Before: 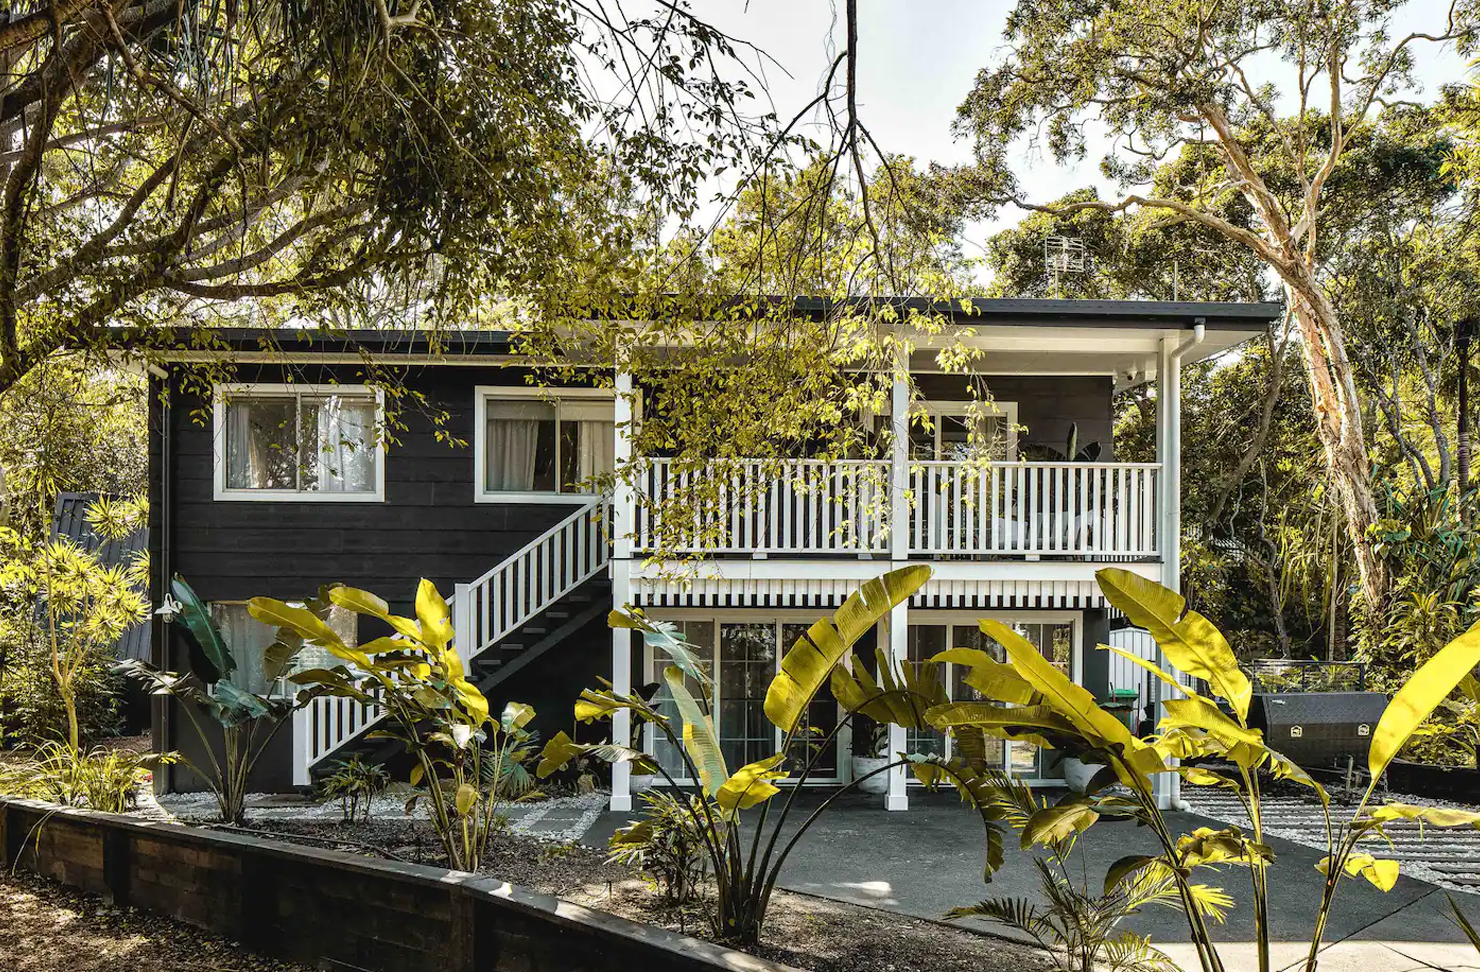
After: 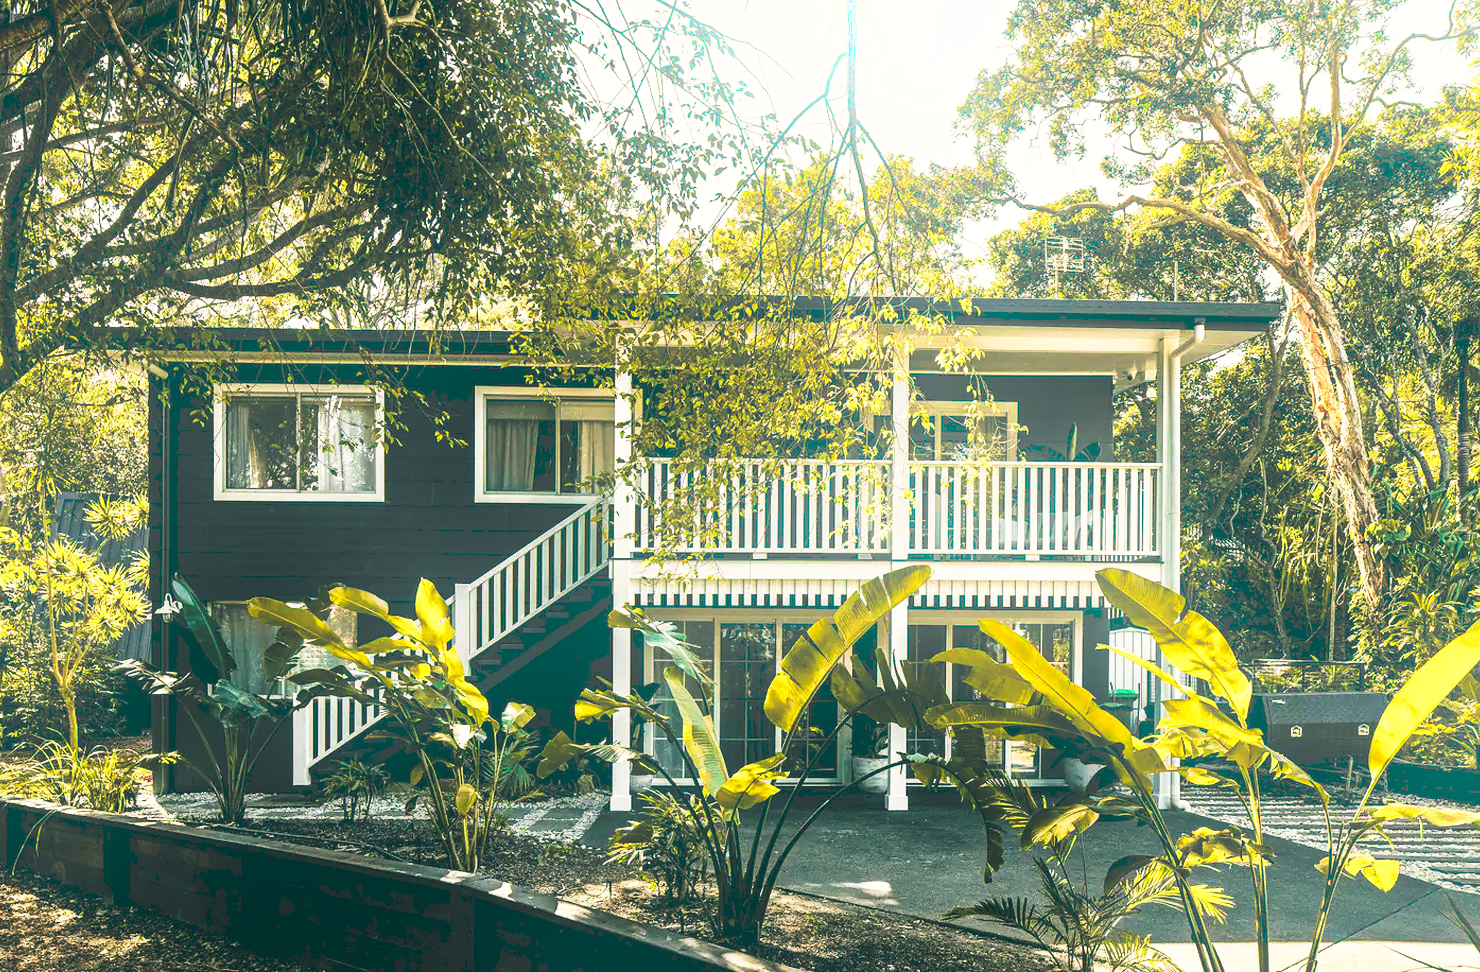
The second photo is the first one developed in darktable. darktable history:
bloom: size 16%, threshold 98%, strength 20%
color balance: lift [1.005, 0.99, 1.007, 1.01], gamma [1, 0.979, 1.011, 1.021], gain [0.923, 1.098, 1.025, 0.902], input saturation 90.45%, contrast 7.73%, output saturation 105.91%
tone curve: curves: ch0 [(0, 0) (0.003, 0.142) (0.011, 0.142) (0.025, 0.147) (0.044, 0.147) (0.069, 0.152) (0.1, 0.16) (0.136, 0.172) (0.177, 0.193) (0.224, 0.221) (0.277, 0.264) (0.335, 0.322) (0.399, 0.399) (0.468, 0.49) (0.543, 0.593) (0.623, 0.723) (0.709, 0.841) (0.801, 0.925) (0.898, 0.976) (1, 1)], preserve colors none
